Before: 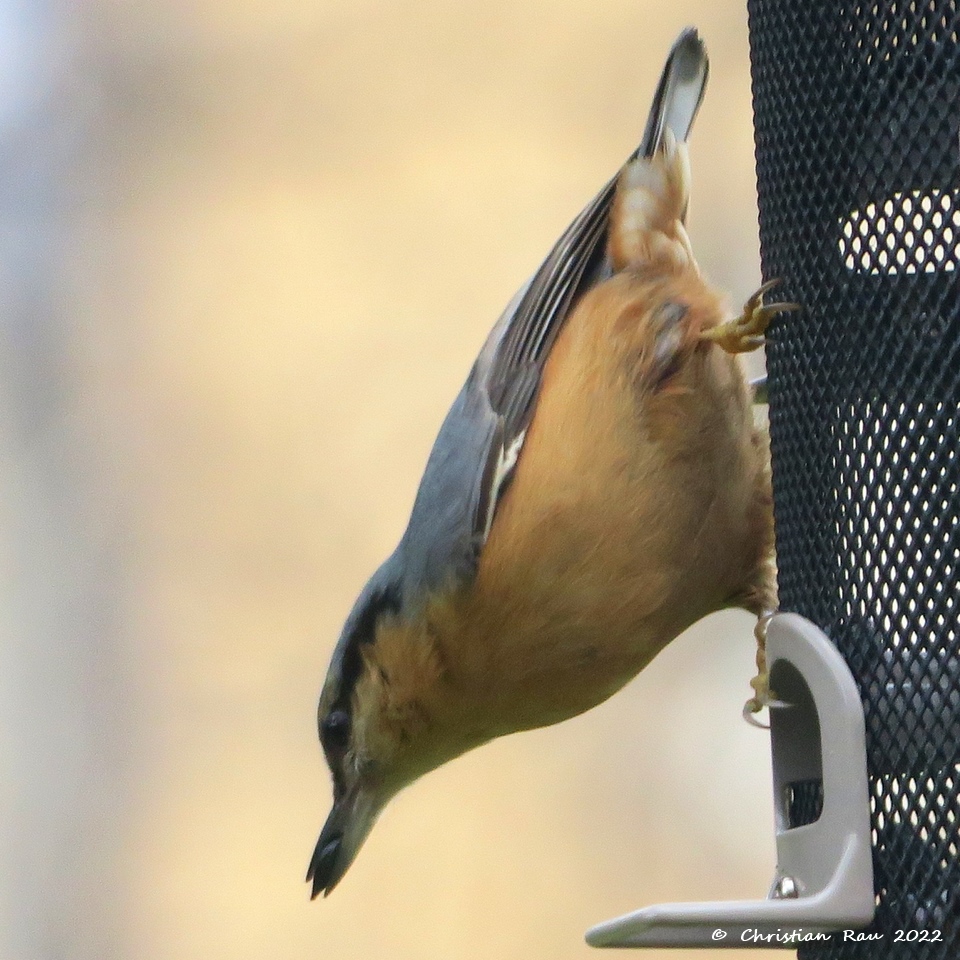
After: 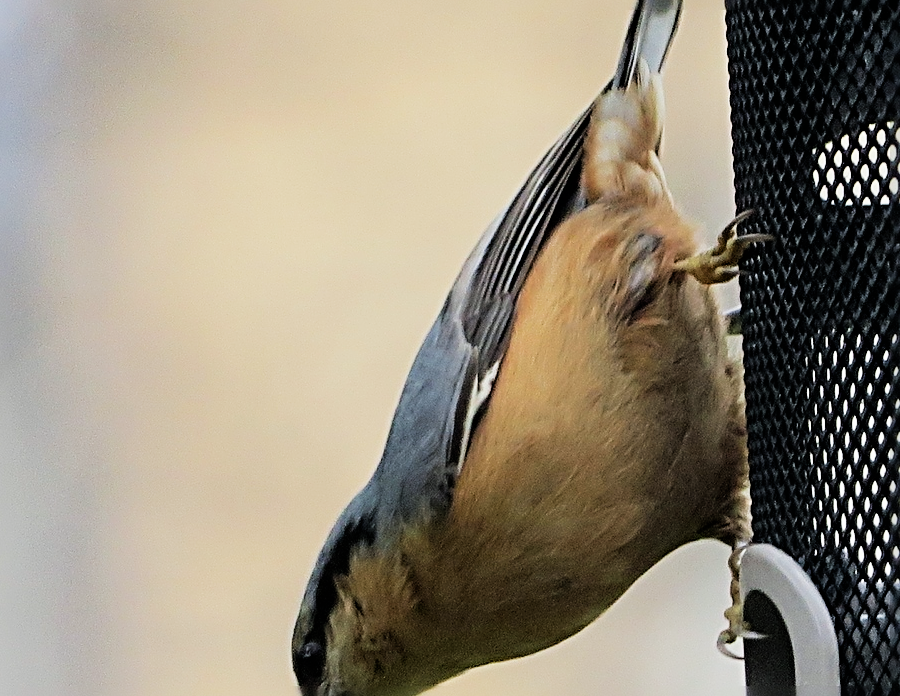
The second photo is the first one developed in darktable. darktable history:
filmic rgb: black relative exposure -5 EV, hardness 2.88, contrast 1.3, highlights saturation mix -30%
crop: left 2.737%, top 7.287%, right 3.421%, bottom 20.179%
white balance: red 0.988, blue 1.017
sharpen: radius 3.69, amount 0.928
